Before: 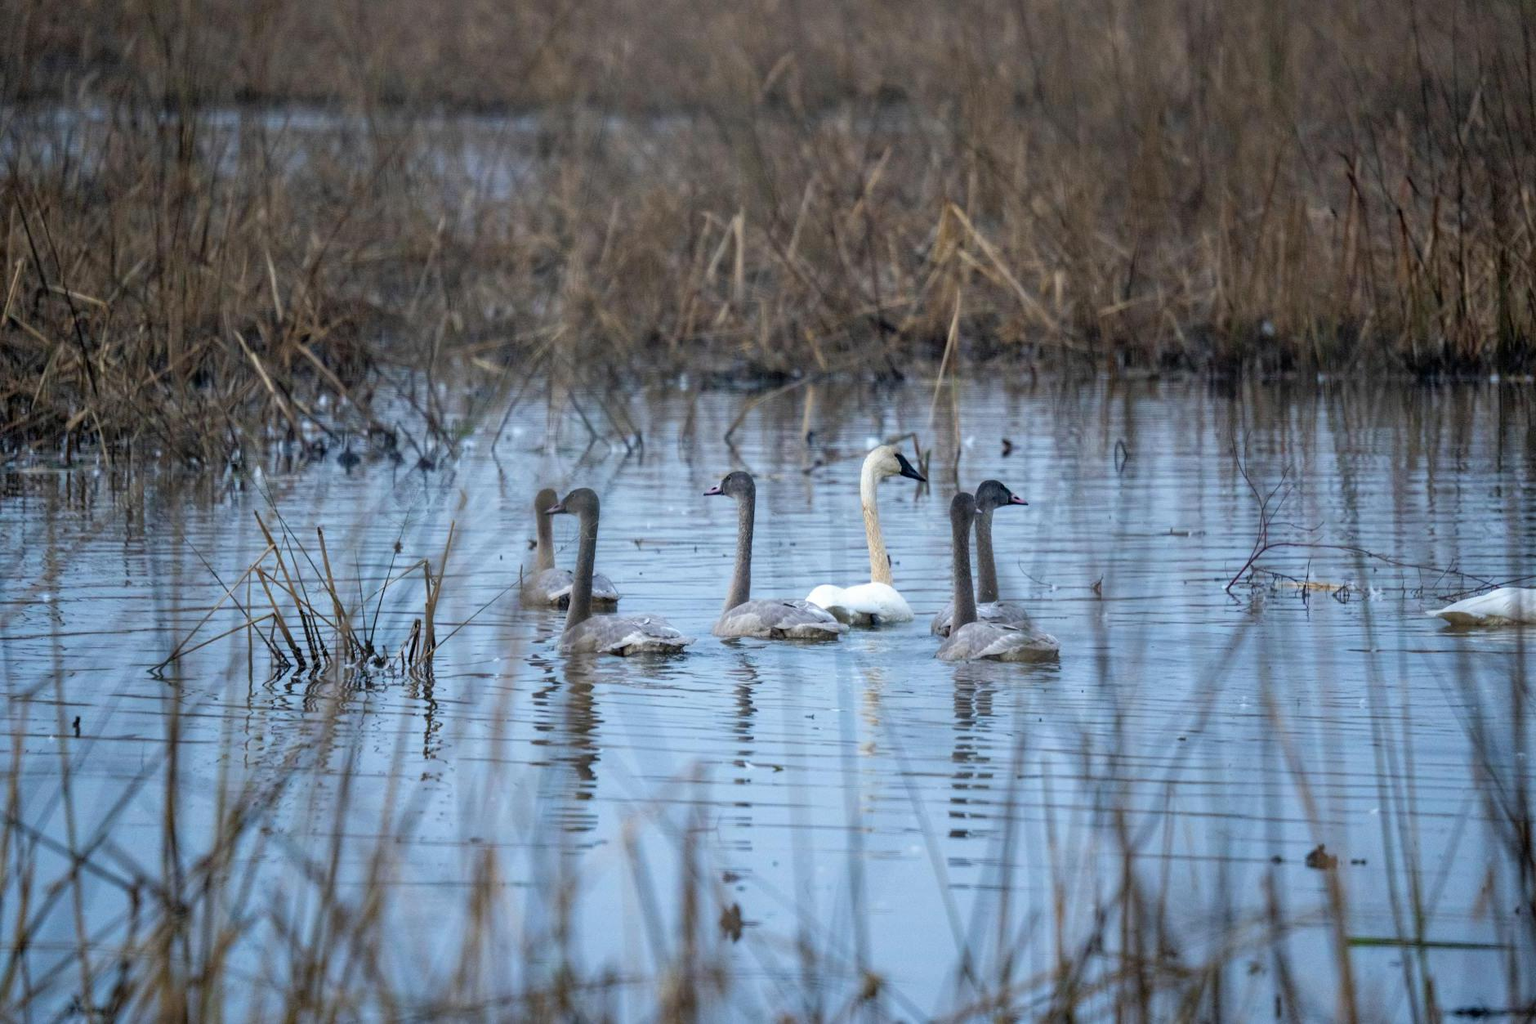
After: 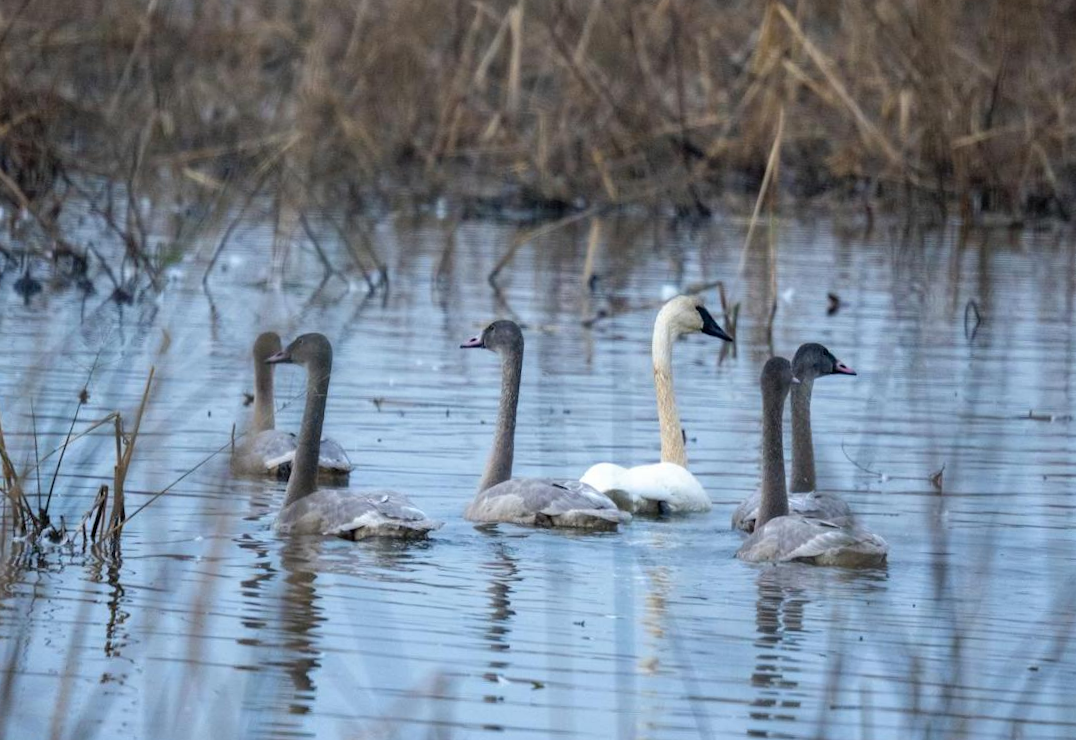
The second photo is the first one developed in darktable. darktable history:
rotate and perspective: rotation 2.27°, automatic cropping off
crop and rotate: left 22.13%, top 22.054%, right 22.026%, bottom 22.102%
